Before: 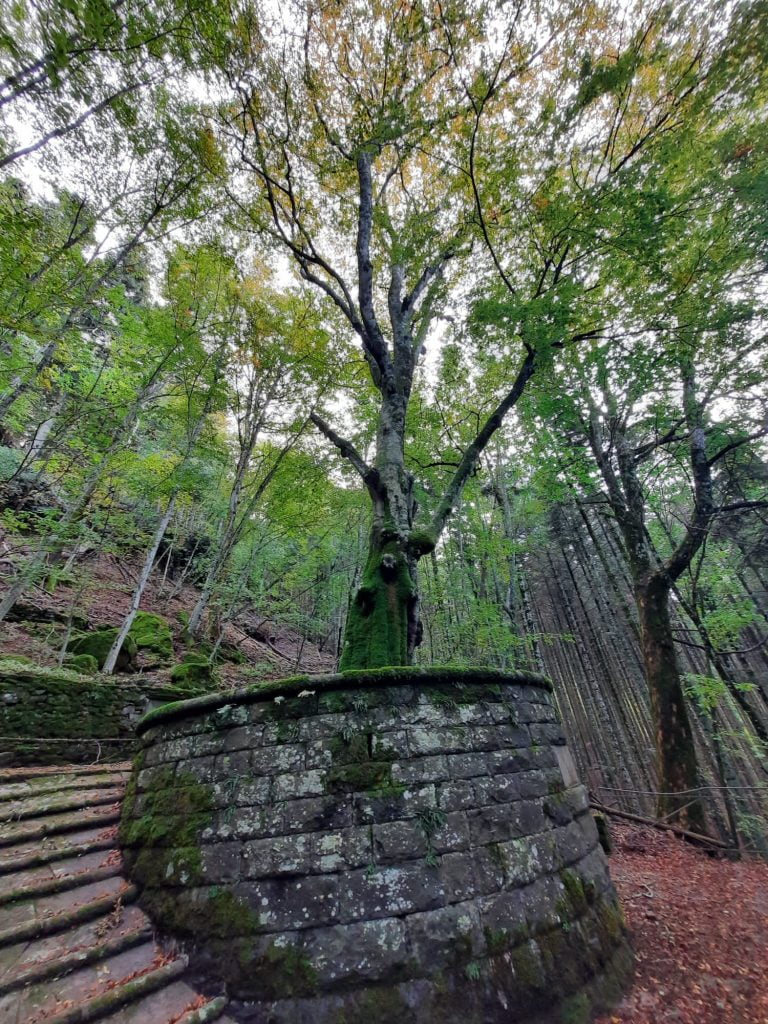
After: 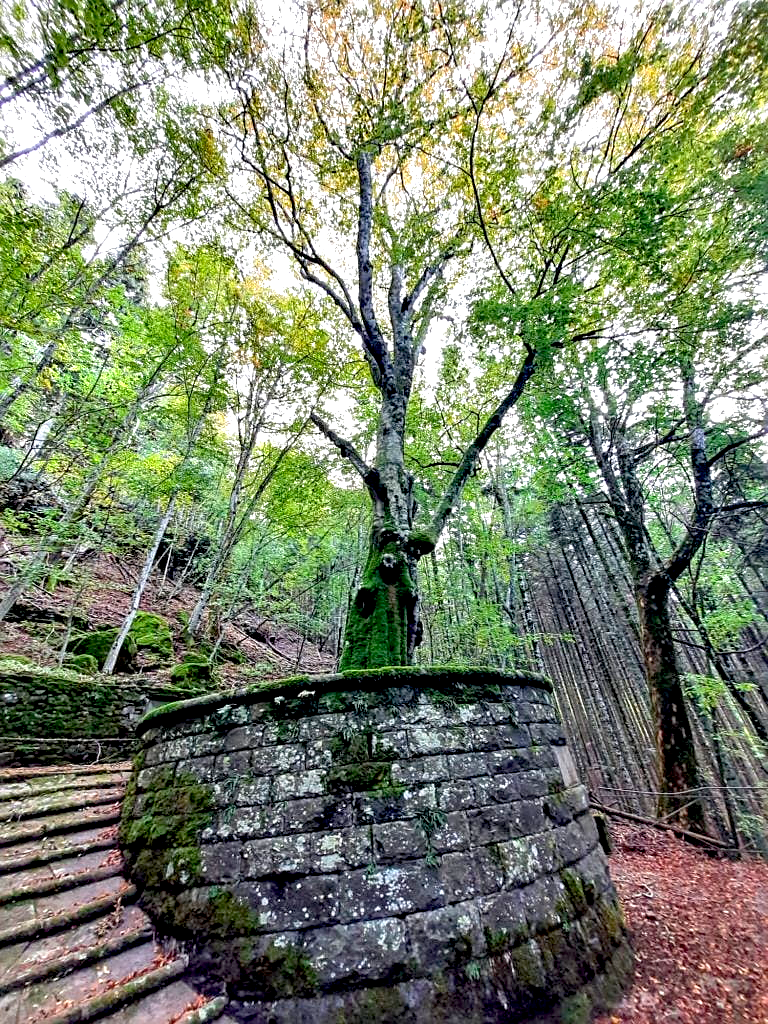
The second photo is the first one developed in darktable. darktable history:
local contrast: on, module defaults
exposure: black level correction 0.011, exposure 1.088 EV, compensate exposure bias true, compensate highlight preservation false
sharpen: on, module defaults
